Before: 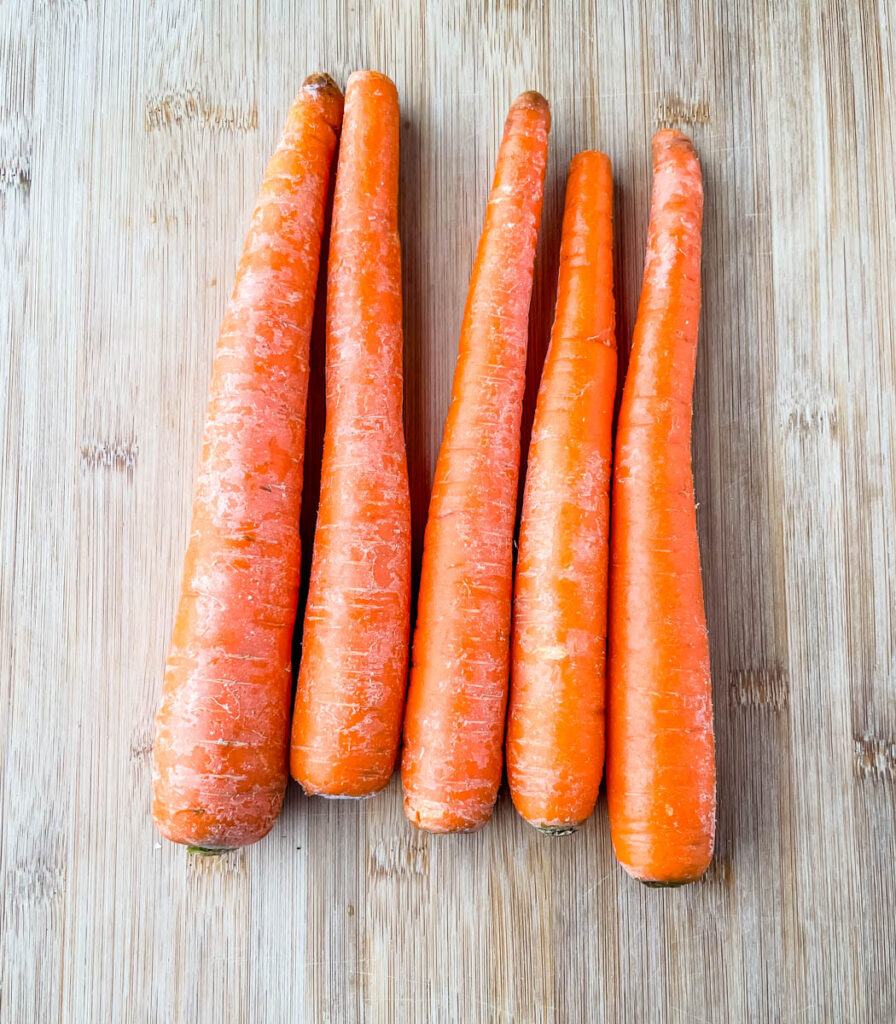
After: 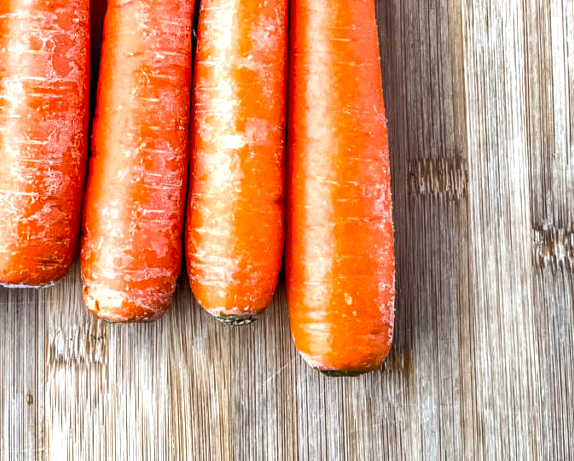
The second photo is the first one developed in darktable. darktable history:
local contrast: on, module defaults
shadows and highlights: low approximation 0.01, soften with gaussian
exposure: black level correction 0, exposure 0.5 EV, compensate highlight preservation false
crop and rotate: left 35.899%, top 49.933%, bottom 5.007%
